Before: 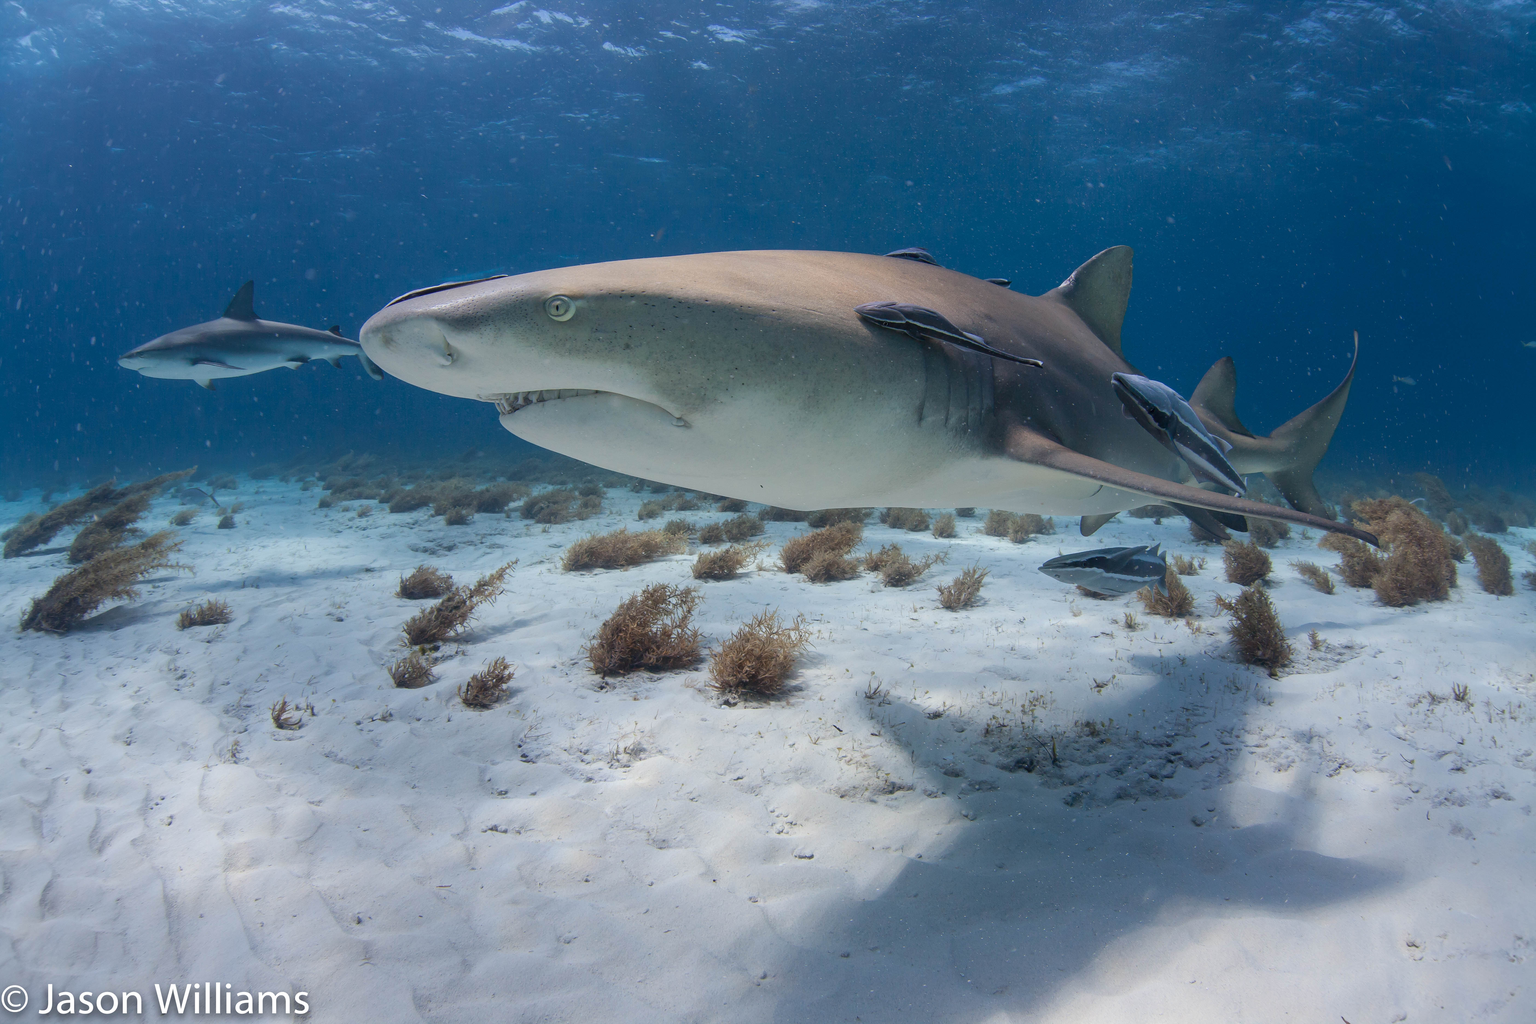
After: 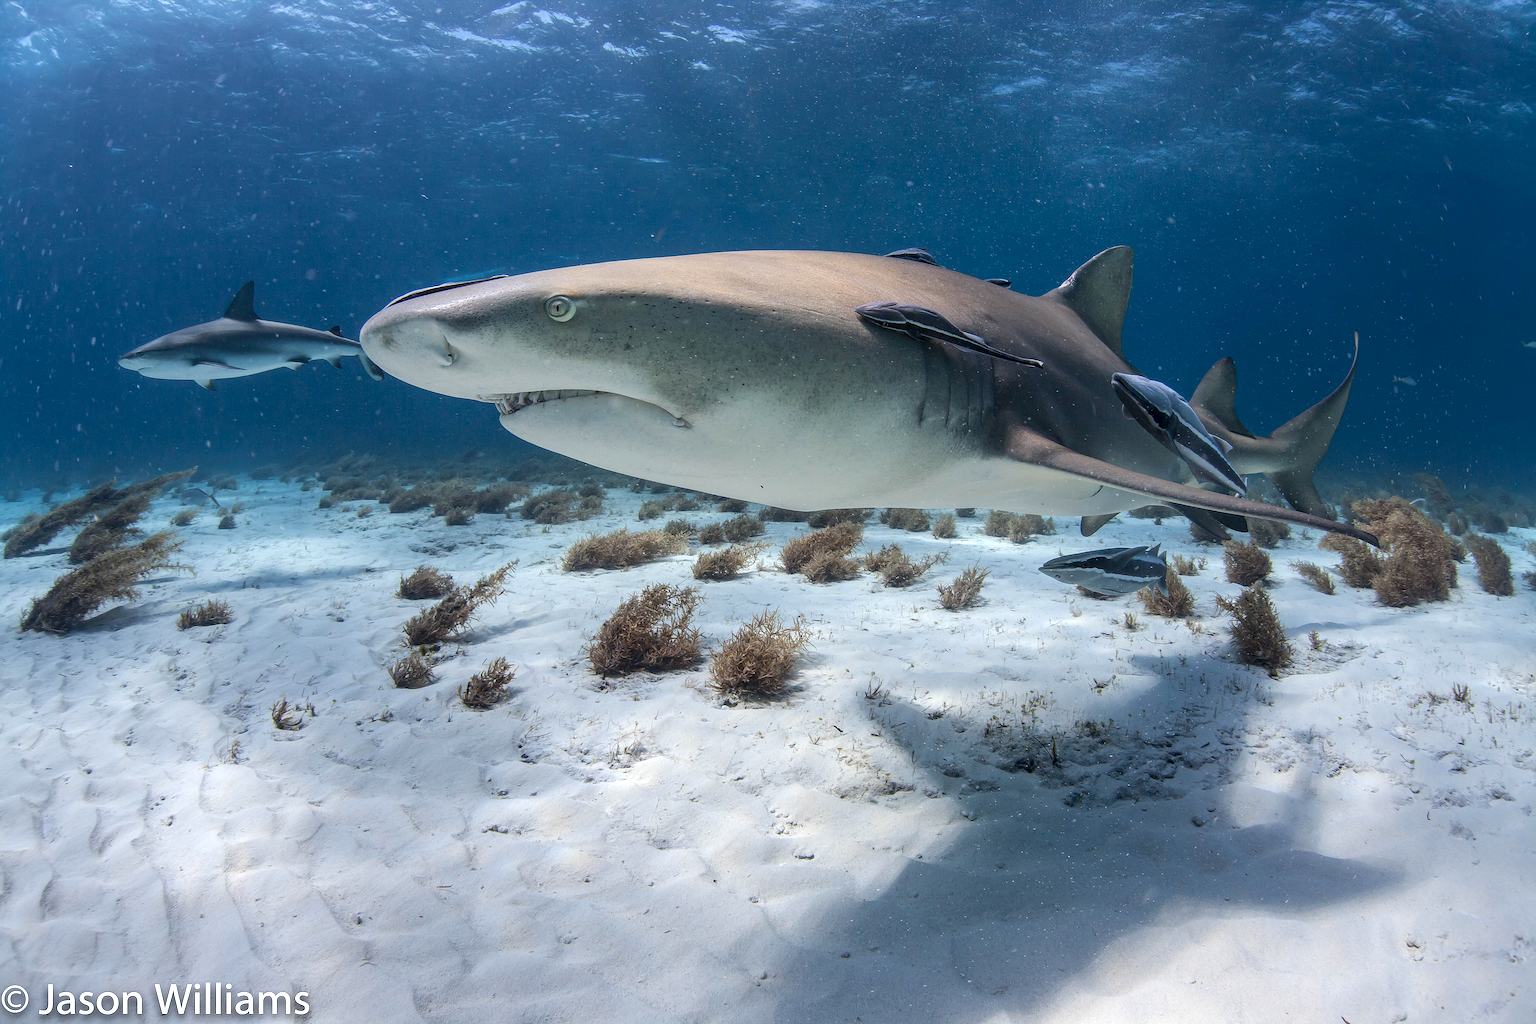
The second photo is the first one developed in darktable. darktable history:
sharpen: on, module defaults
tone equalizer: -8 EV -0.417 EV, -7 EV -0.389 EV, -6 EV -0.333 EV, -5 EV -0.222 EV, -3 EV 0.222 EV, -2 EV 0.333 EV, -1 EV 0.389 EV, +0 EV 0.417 EV, edges refinement/feathering 500, mask exposure compensation -1.57 EV, preserve details no
local contrast: on, module defaults
